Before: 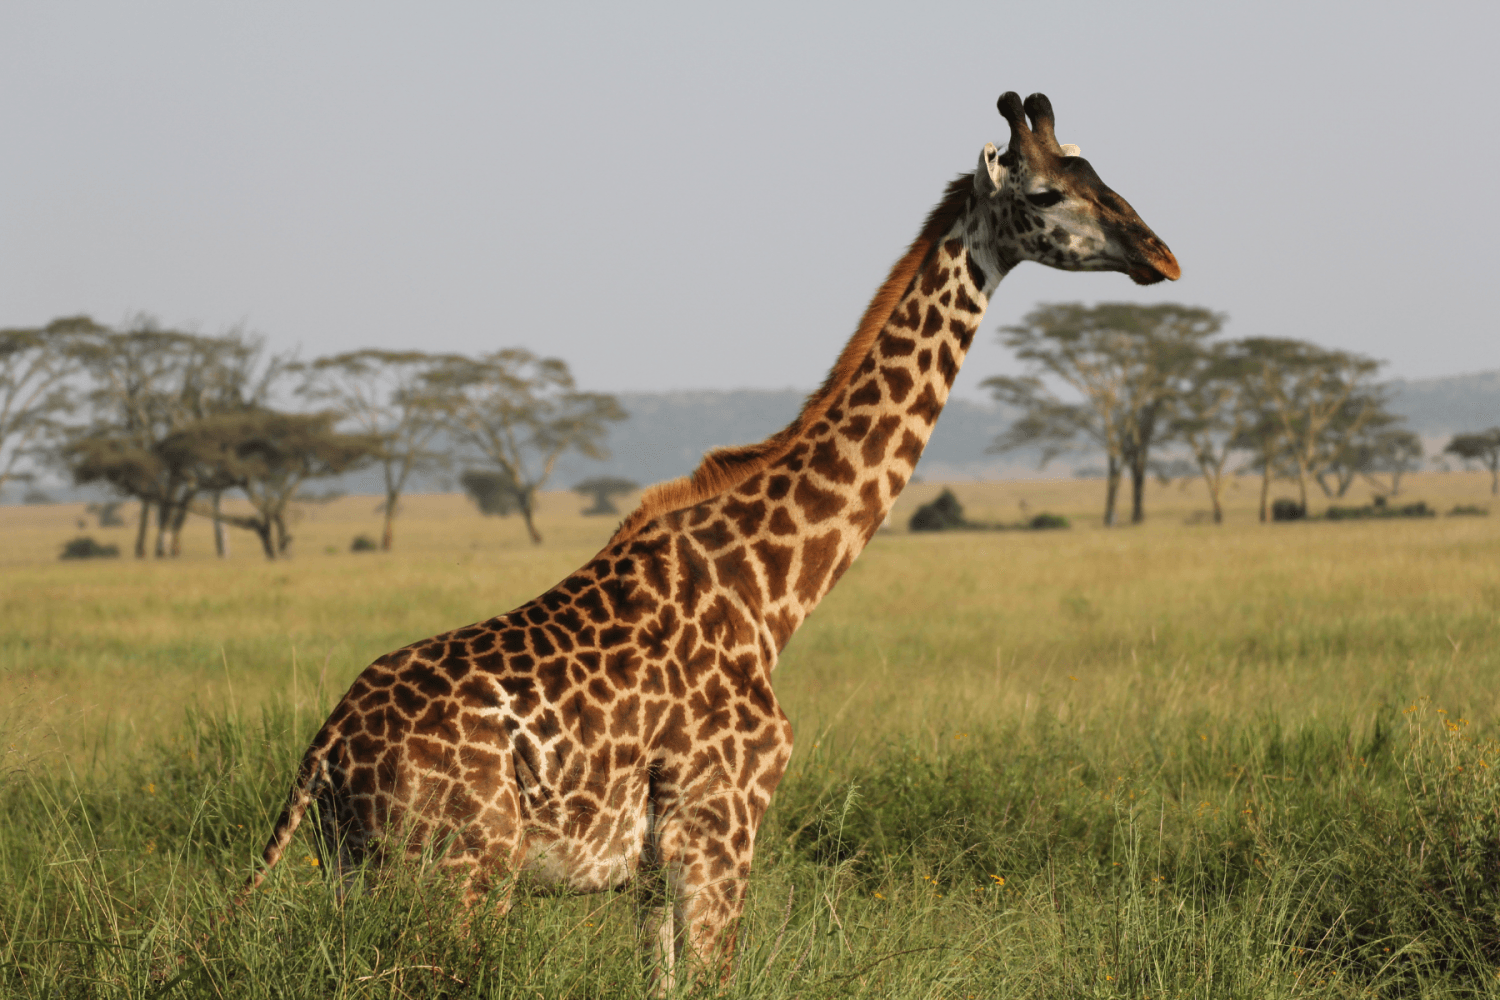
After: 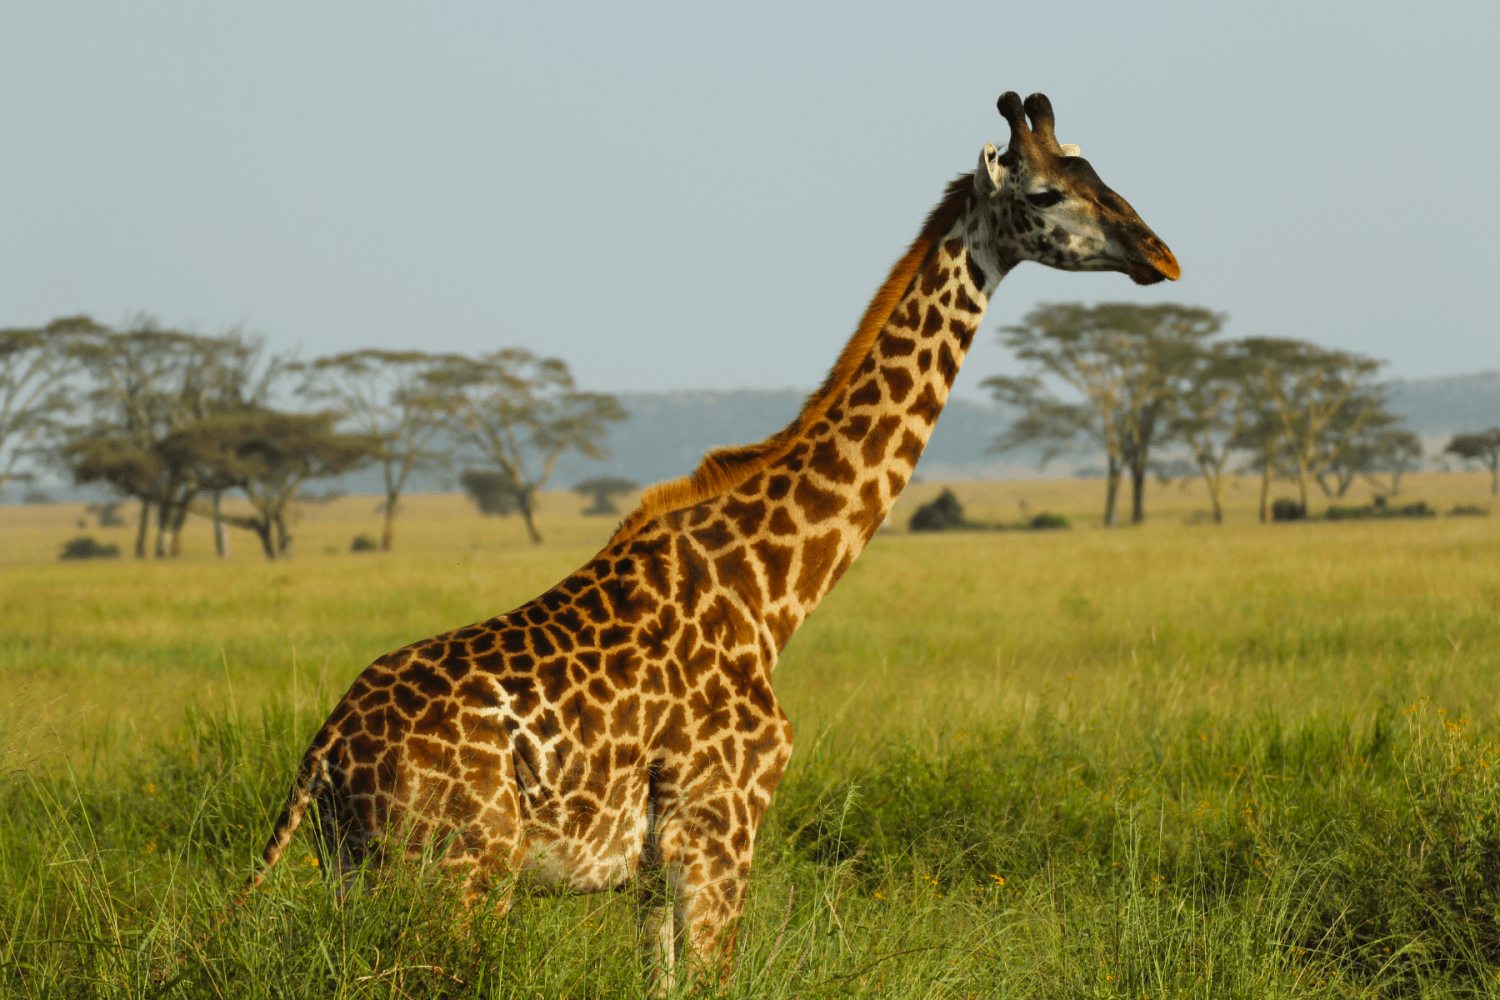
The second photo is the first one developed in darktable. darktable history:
color balance rgb: perceptual saturation grading › global saturation 19.87%, global vibrance 20%
color correction: highlights a* -6.36, highlights b* 0.589
